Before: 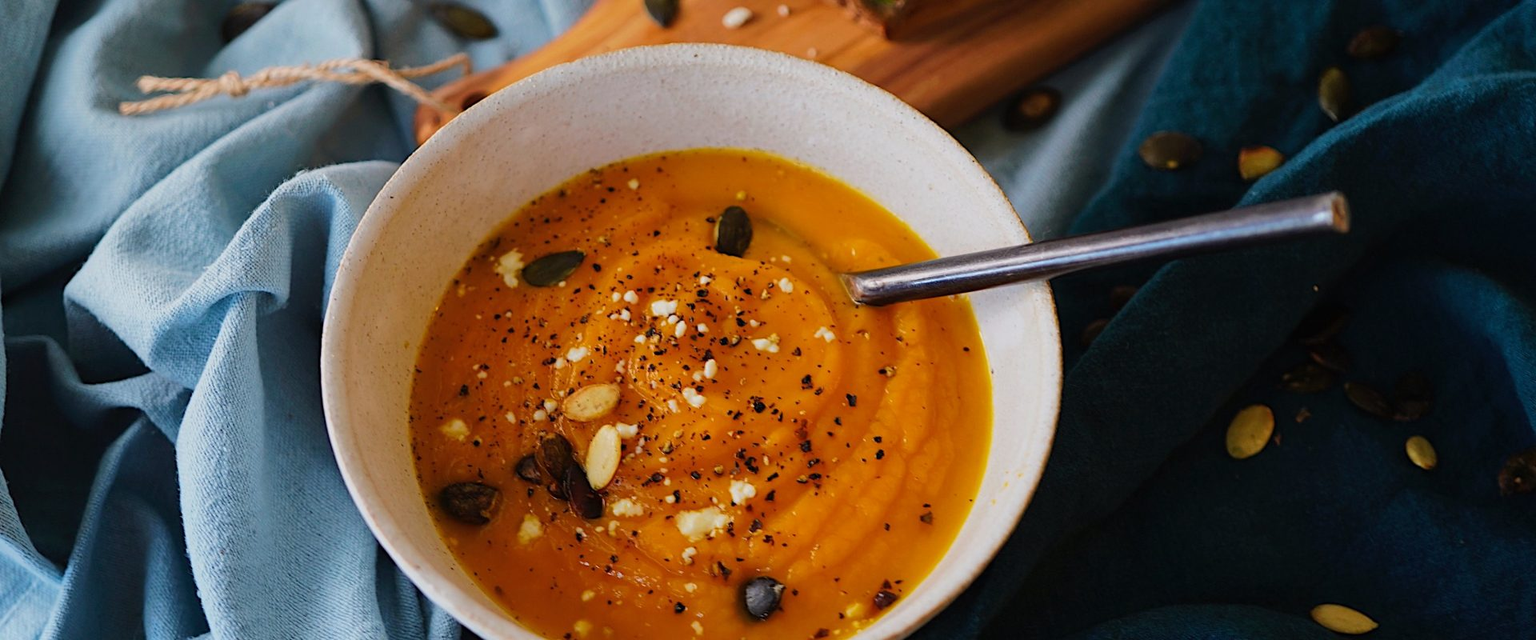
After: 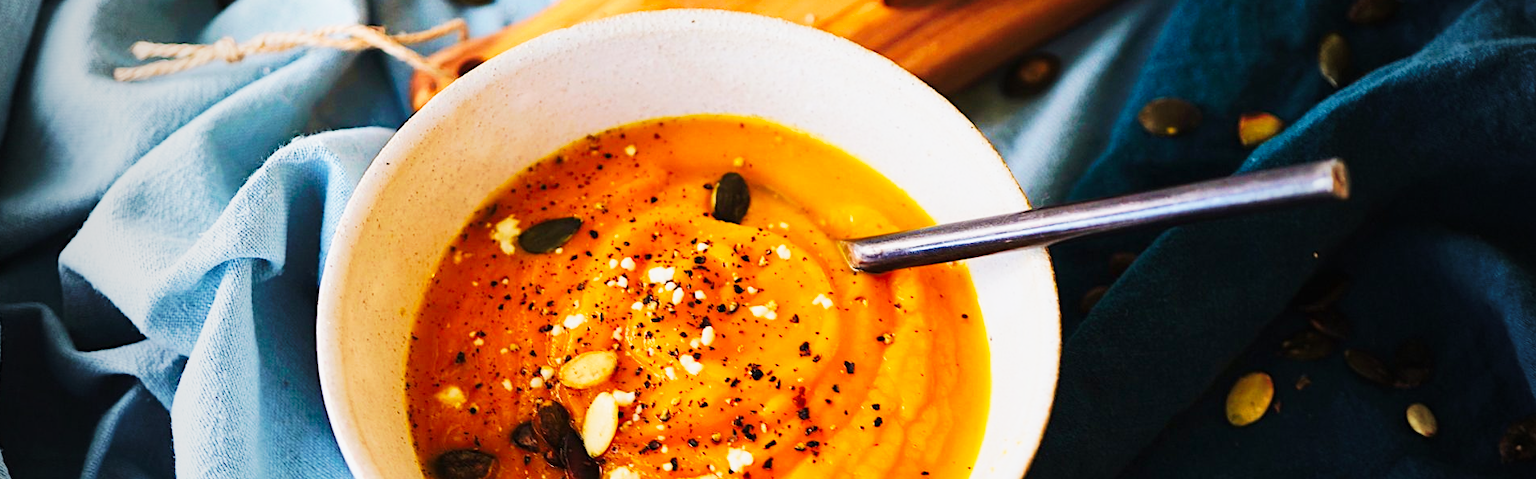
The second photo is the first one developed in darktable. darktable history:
vignetting: fall-off start 97%, fall-off radius 100%, width/height ratio 0.609, unbound false
velvia: on, module defaults
tone curve: curves: ch0 [(0, 0) (0.003, 0.003) (0.011, 0.013) (0.025, 0.028) (0.044, 0.05) (0.069, 0.078) (0.1, 0.113) (0.136, 0.153) (0.177, 0.2) (0.224, 0.271) (0.277, 0.374) (0.335, 0.47) (0.399, 0.574) (0.468, 0.688) (0.543, 0.79) (0.623, 0.859) (0.709, 0.919) (0.801, 0.957) (0.898, 0.978) (1, 1)], preserve colors none
crop: left 0.387%, top 5.469%, bottom 19.809%
